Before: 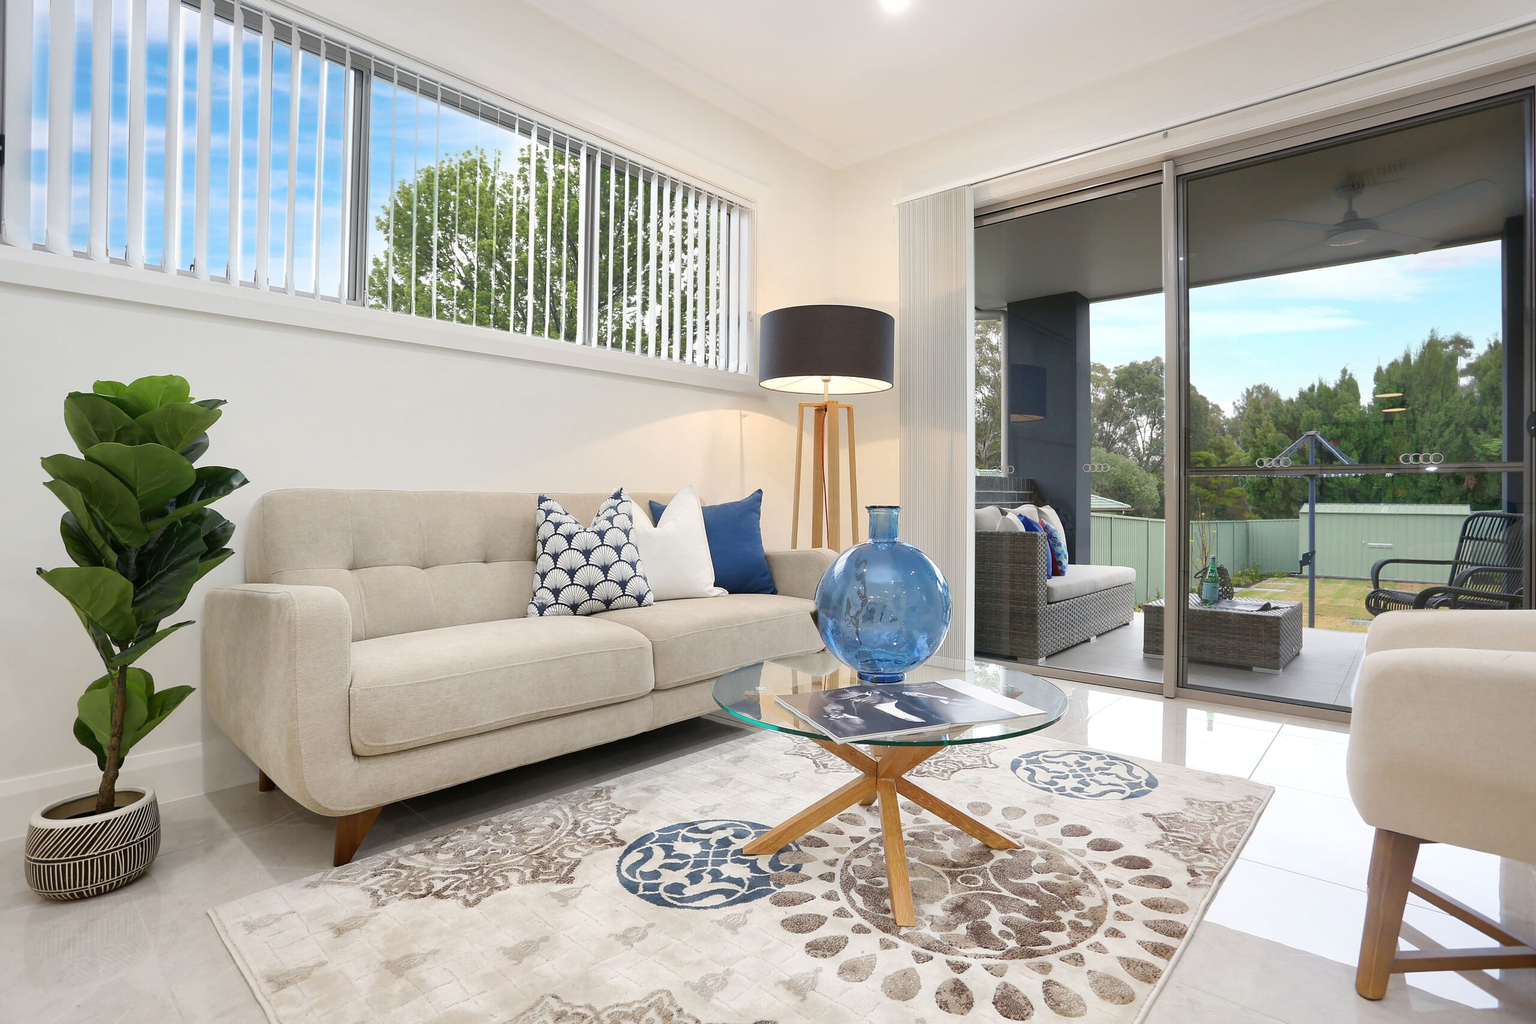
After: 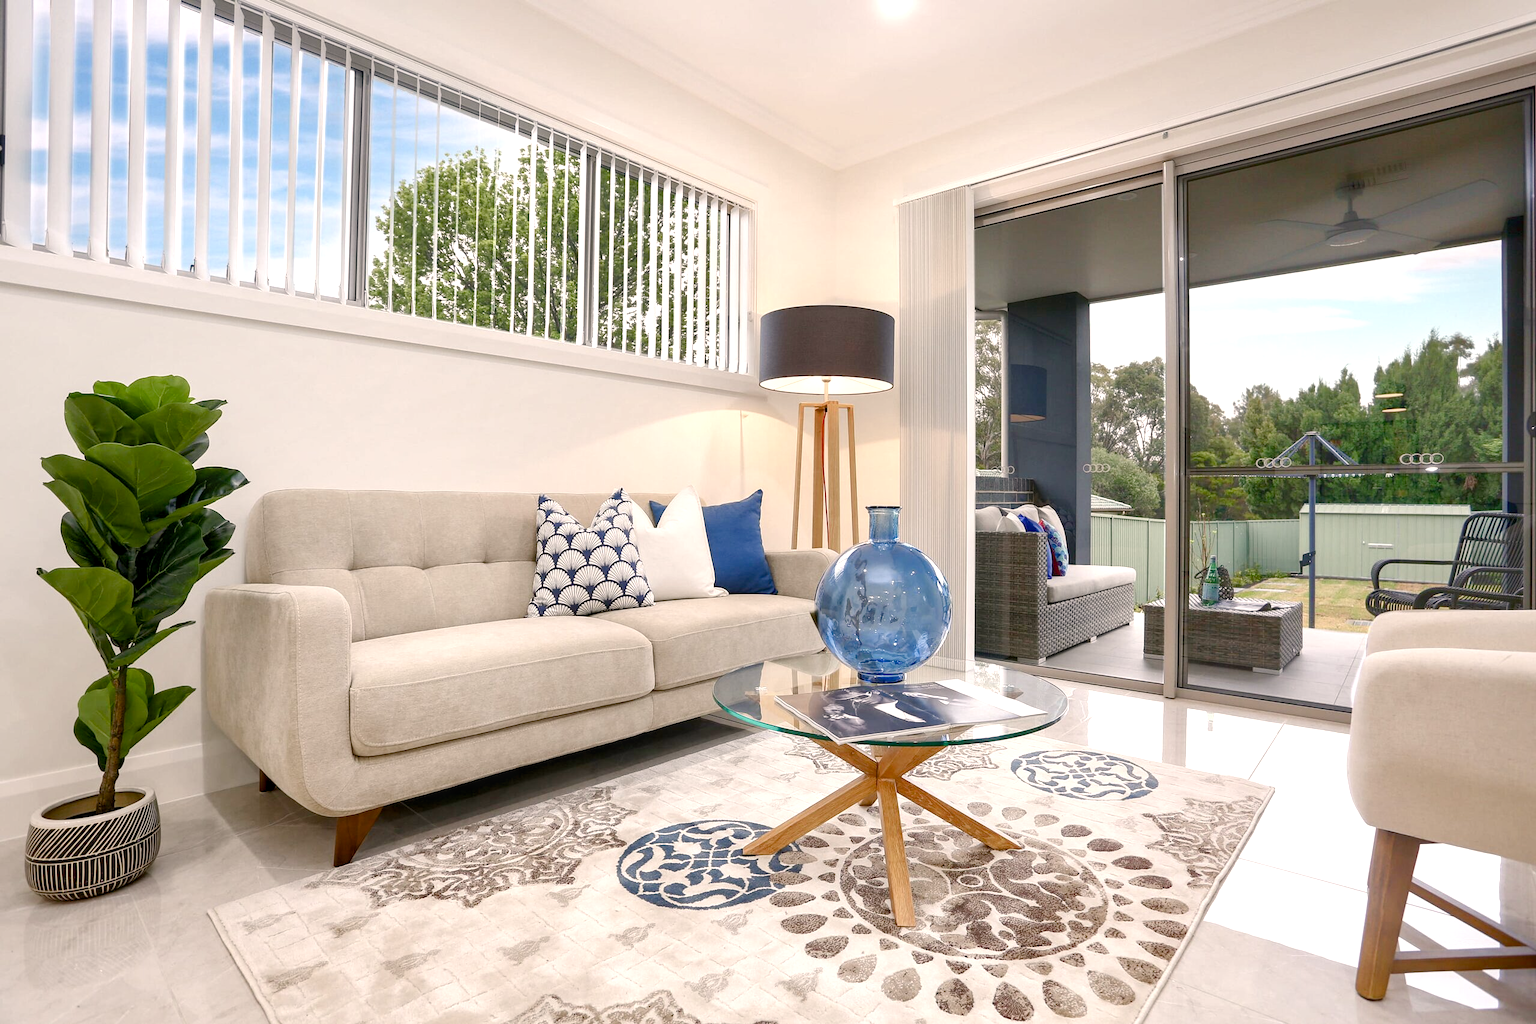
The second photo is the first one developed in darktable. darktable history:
exposure: black level correction 0, exposure 0.301 EV, compensate highlight preservation false
color correction: highlights a* 3.83, highlights b* 5.14
local contrast: on, module defaults
color balance rgb: highlights gain › chroma 0.231%, highlights gain › hue 330.97°, global offset › luminance -0.509%, perceptual saturation grading › global saturation 20%, perceptual saturation grading › highlights -50.245%, perceptual saturation grading › shadows 31.197%
